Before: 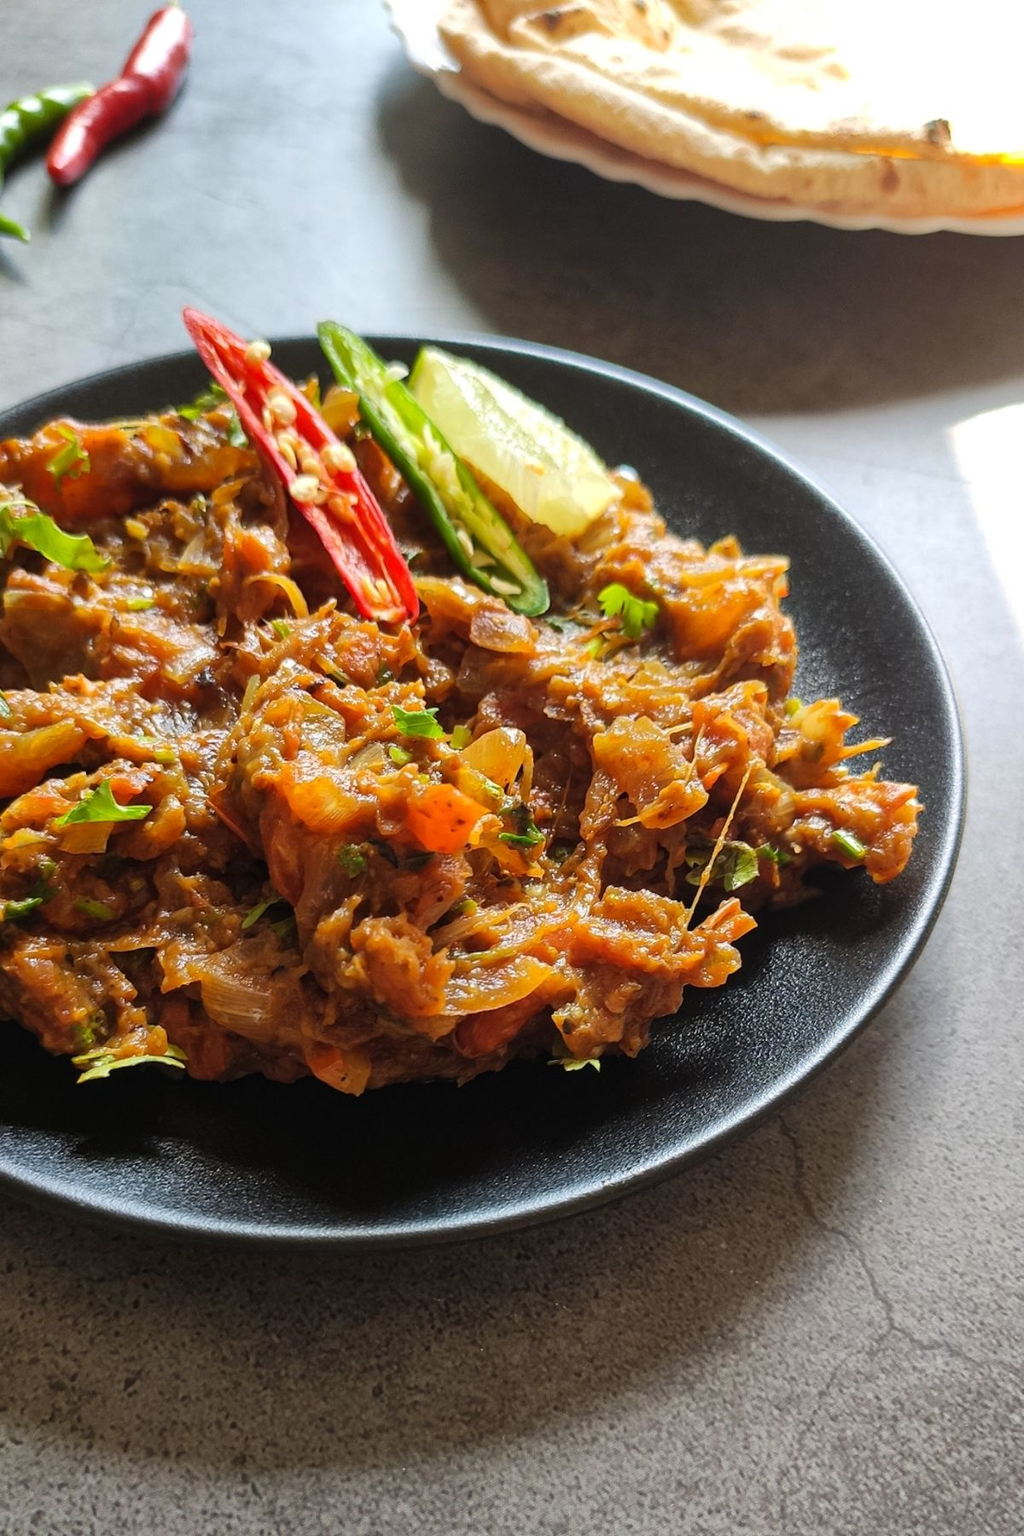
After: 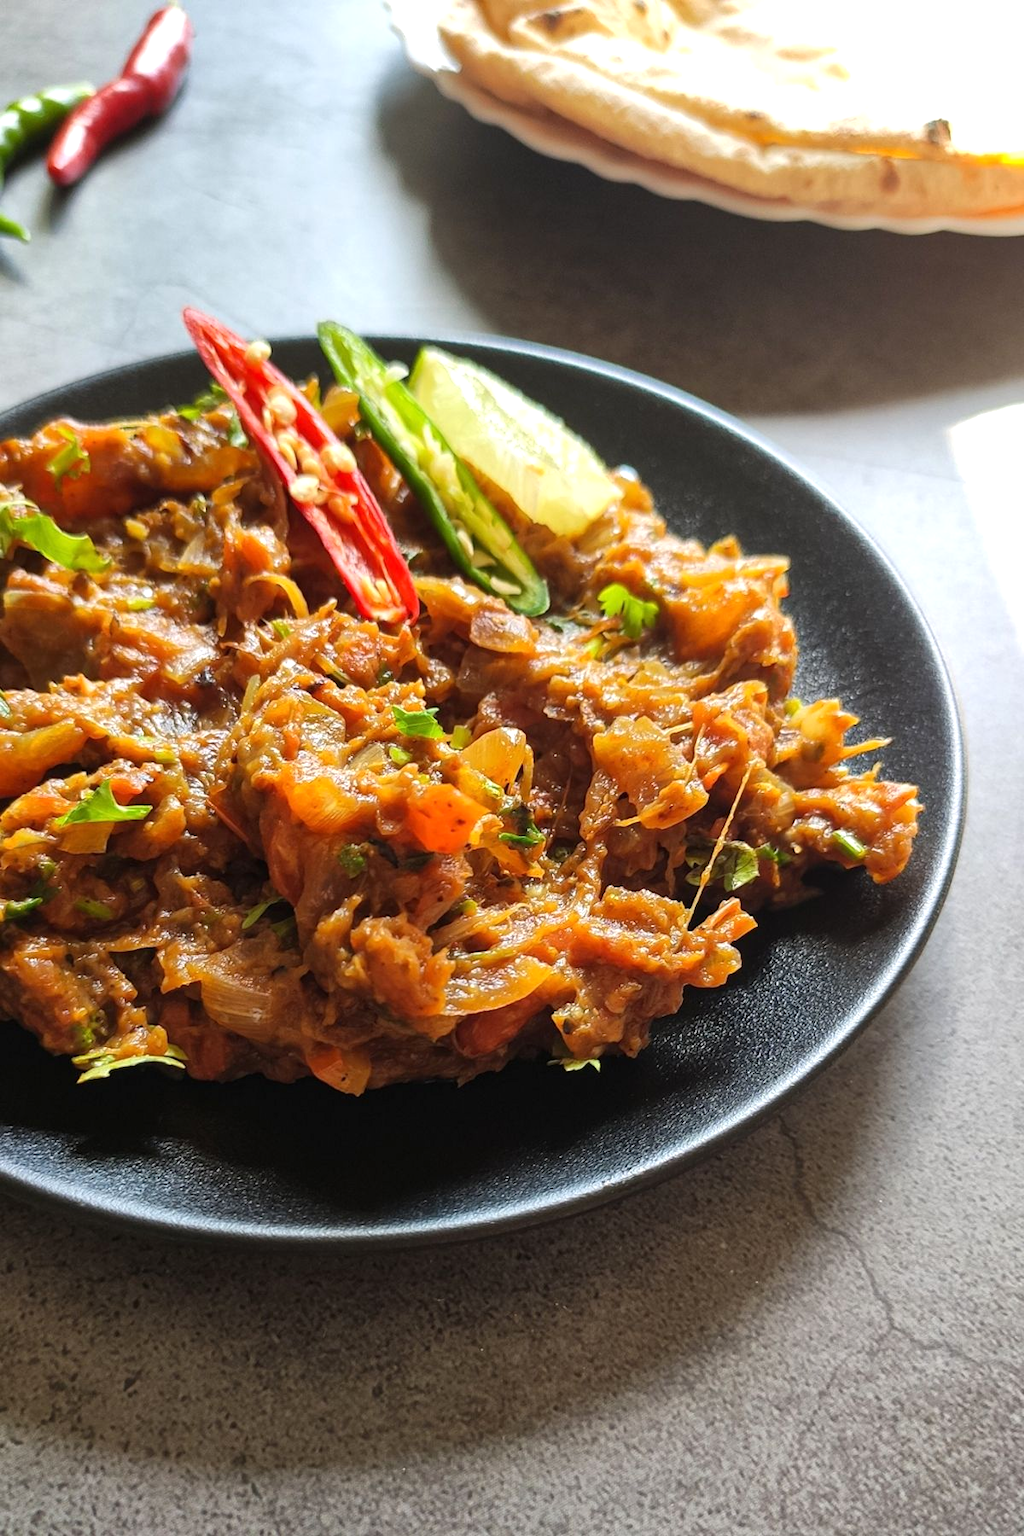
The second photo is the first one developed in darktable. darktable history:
exposure: exposure 0.226 EV, compensate highlight preservation false
